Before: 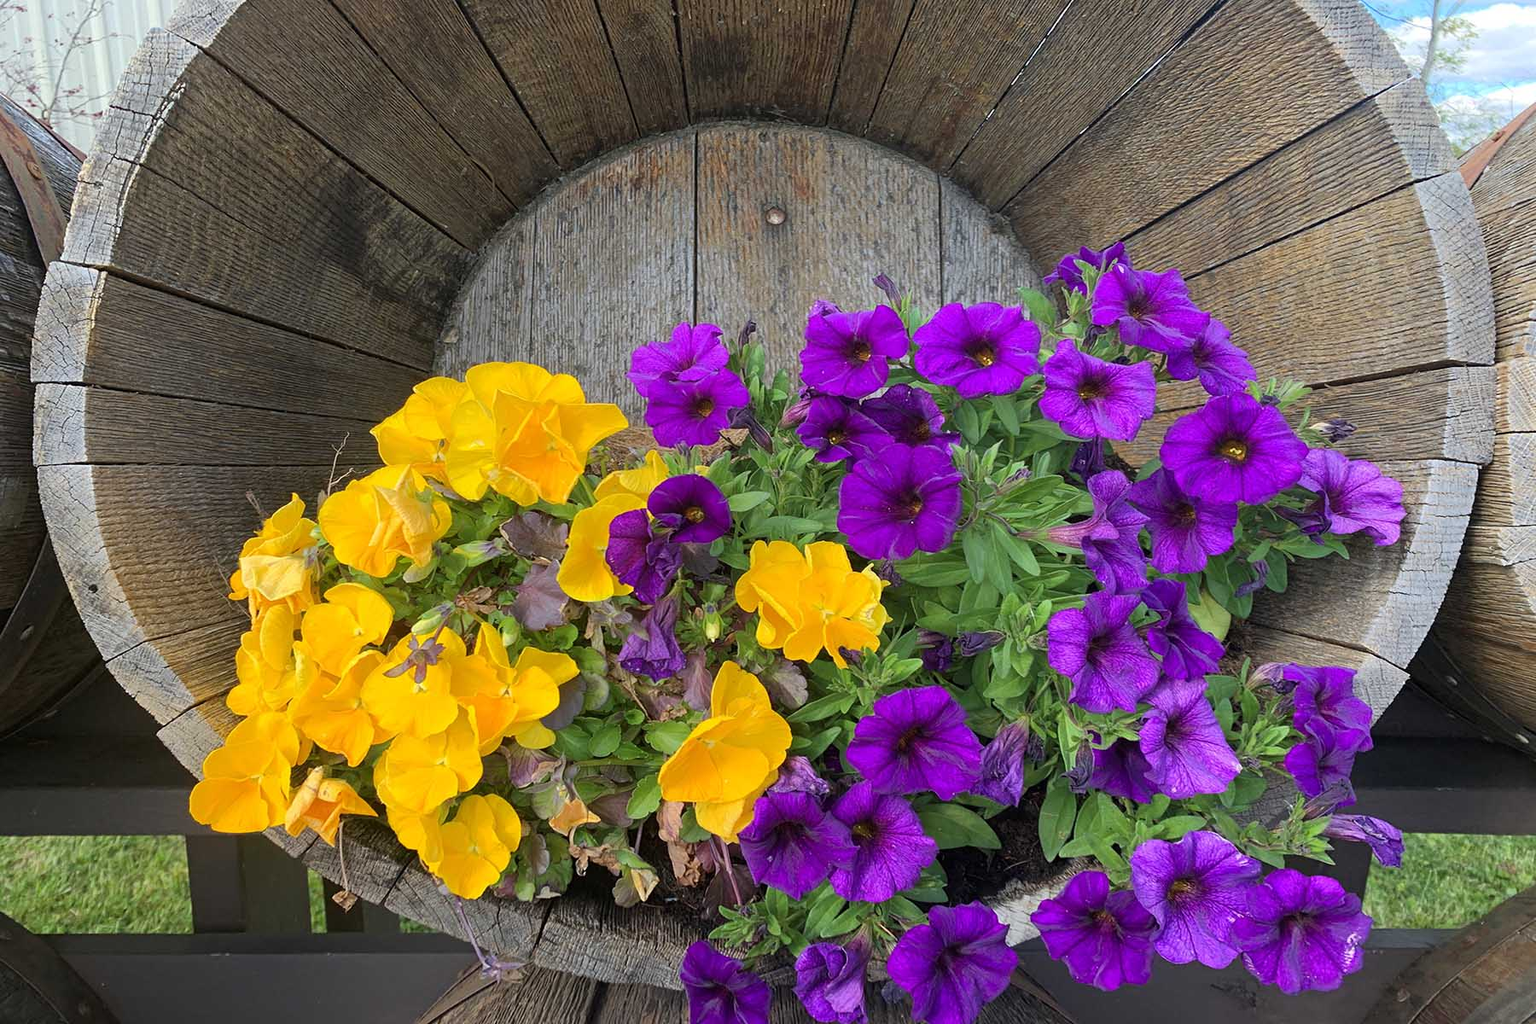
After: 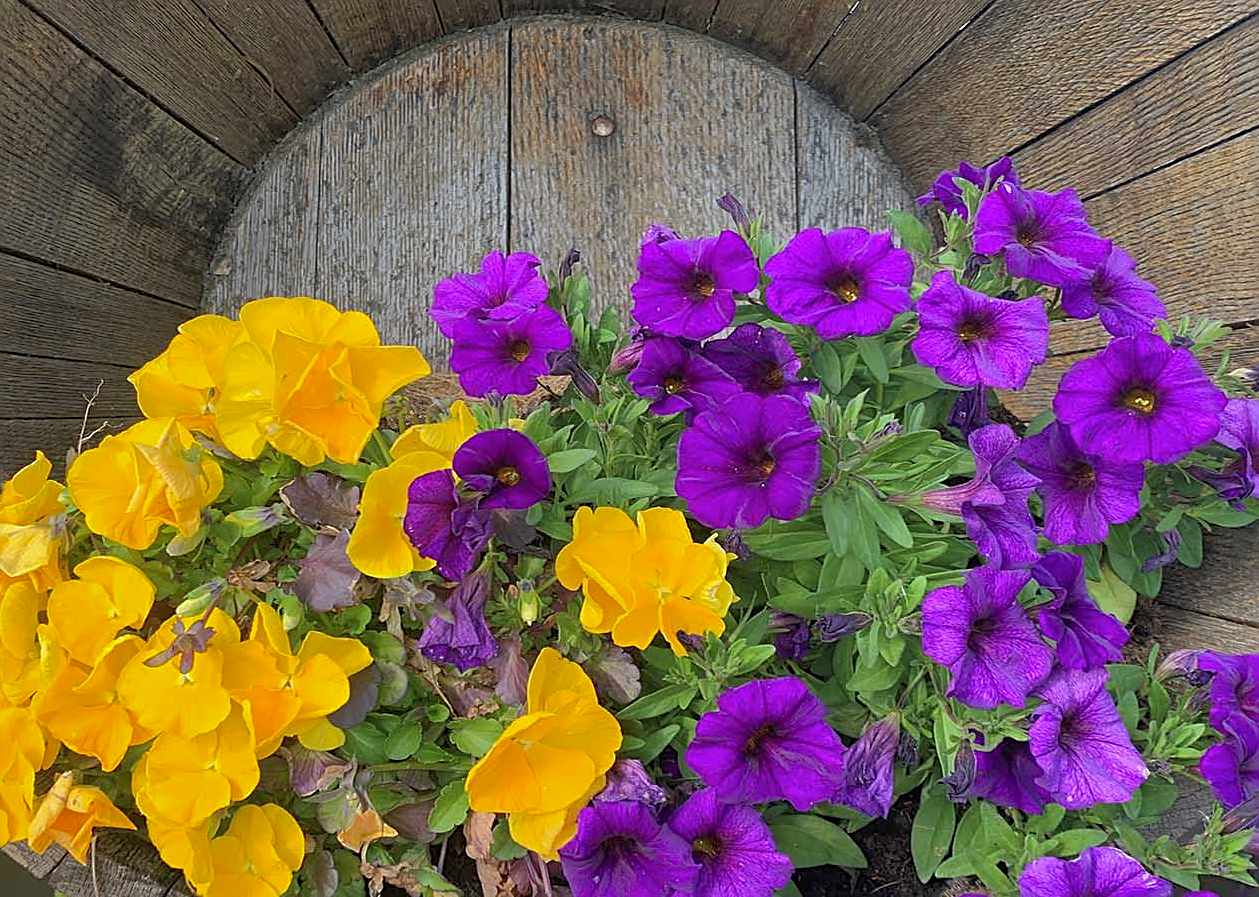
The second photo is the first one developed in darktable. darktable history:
shadows and highlights: on, module defaults
sharpen: on, module defaults
crop and rotate: left 17.046%, top 10.659%, right 12.989%, bottom 14.553%
